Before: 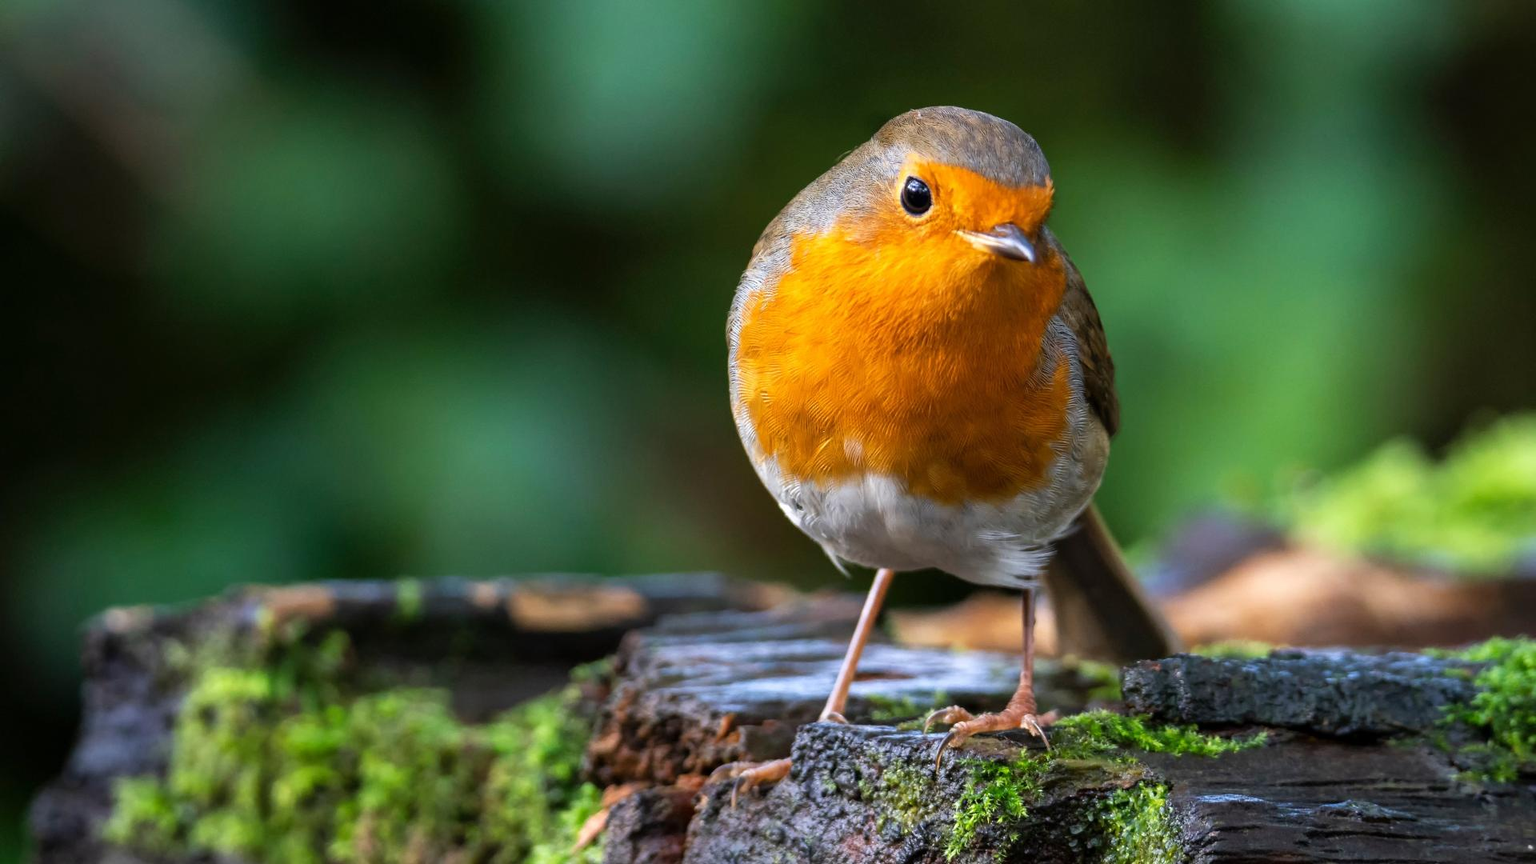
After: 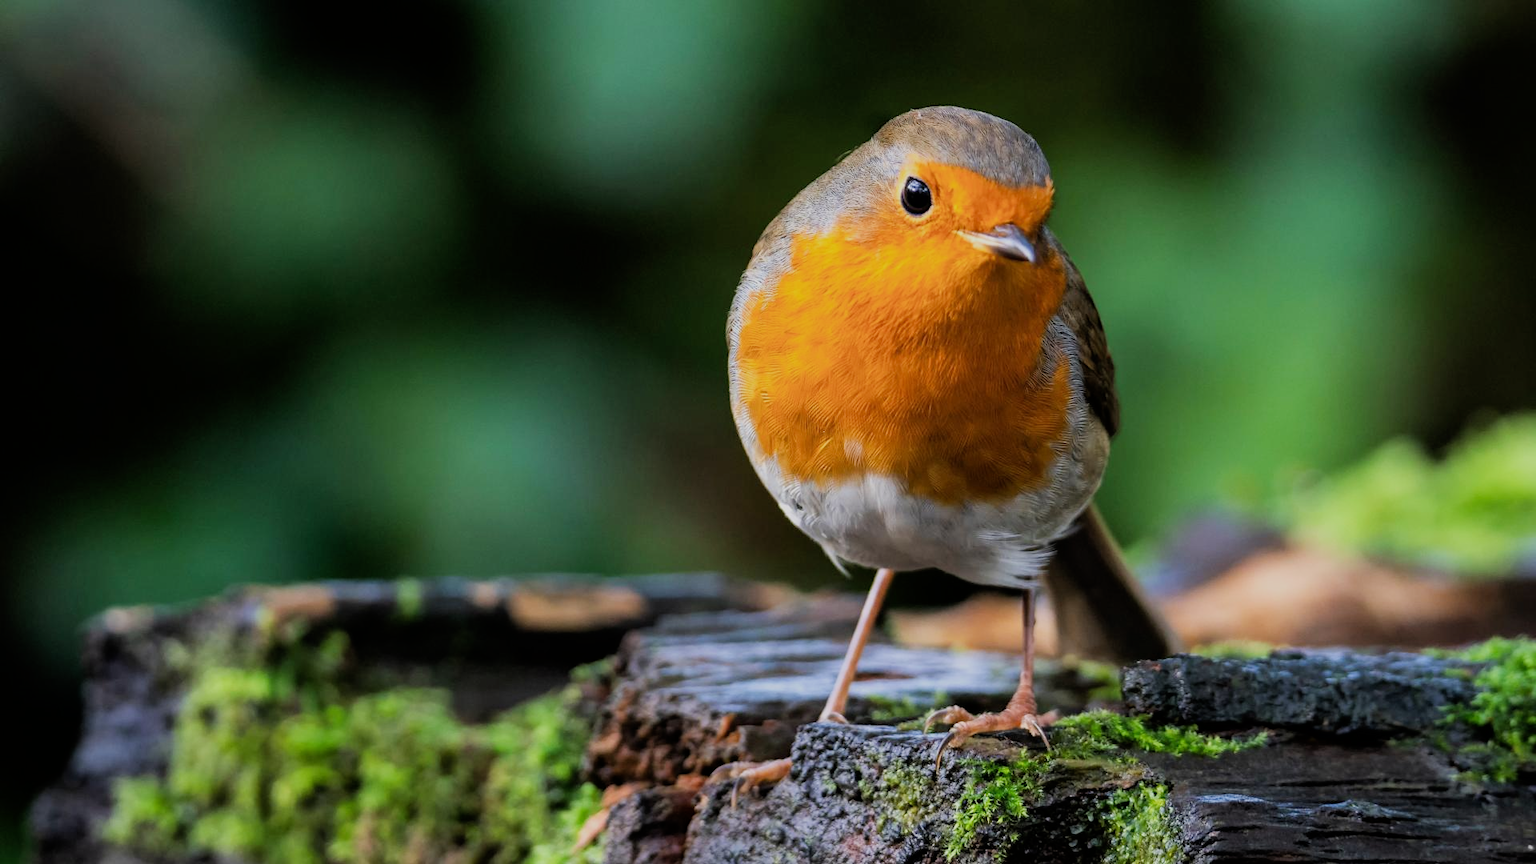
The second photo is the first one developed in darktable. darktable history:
filmic rgb: black relative exposure -7.65 EV, white relative exposure 4.56 EV, hardness 3.61, contrast 1.053
